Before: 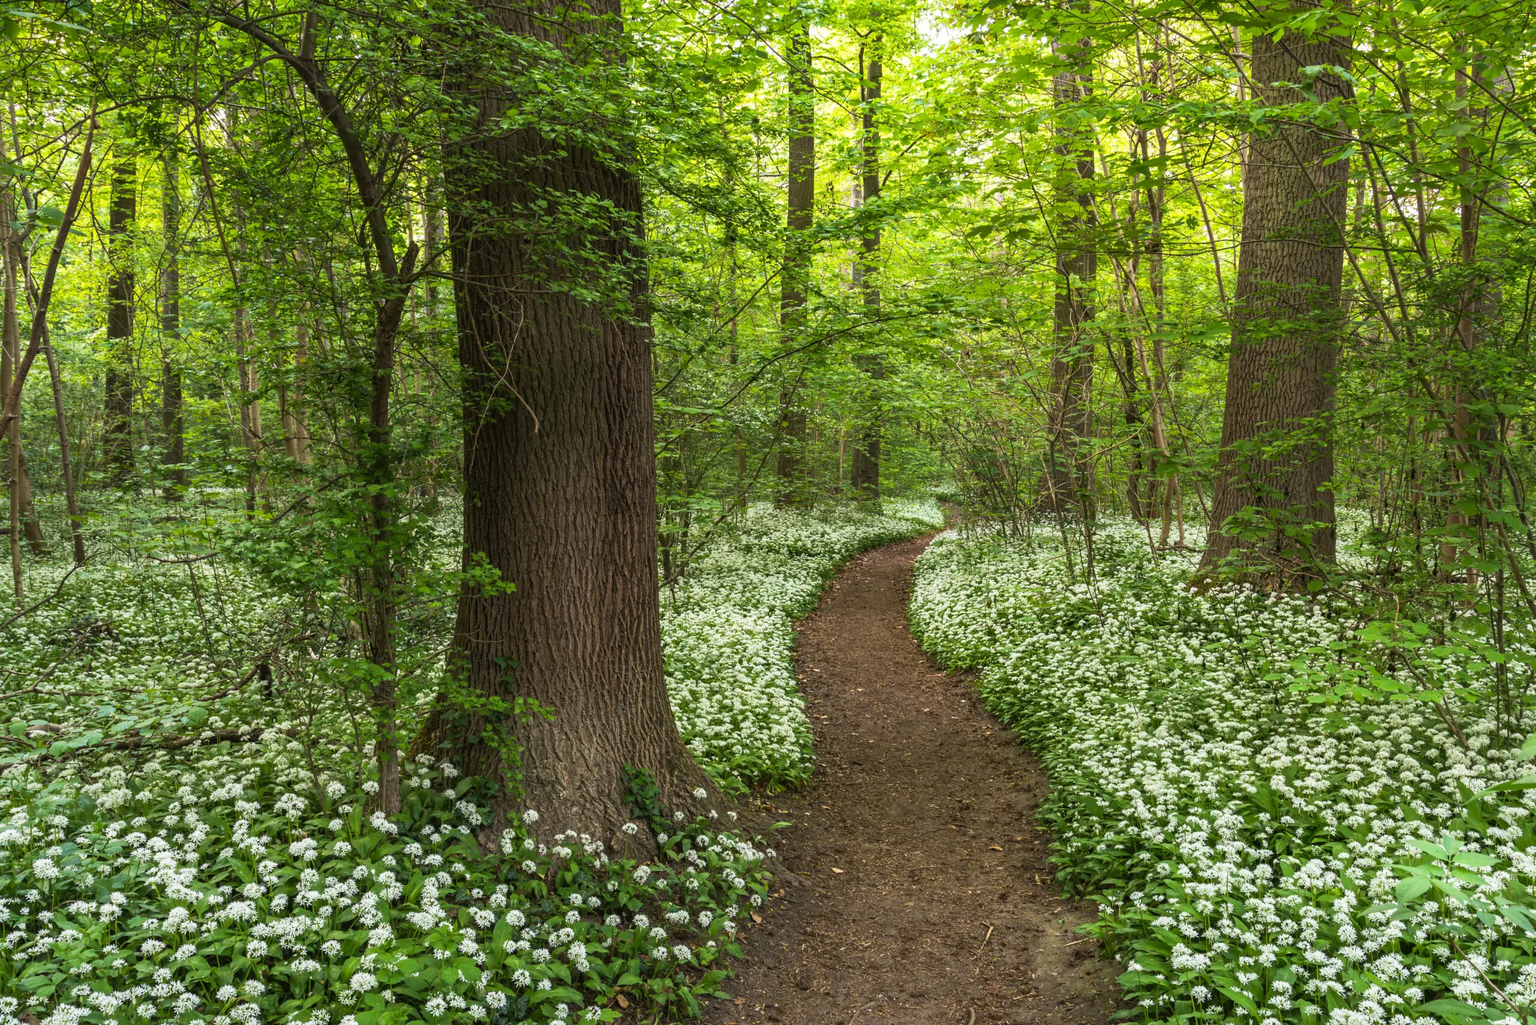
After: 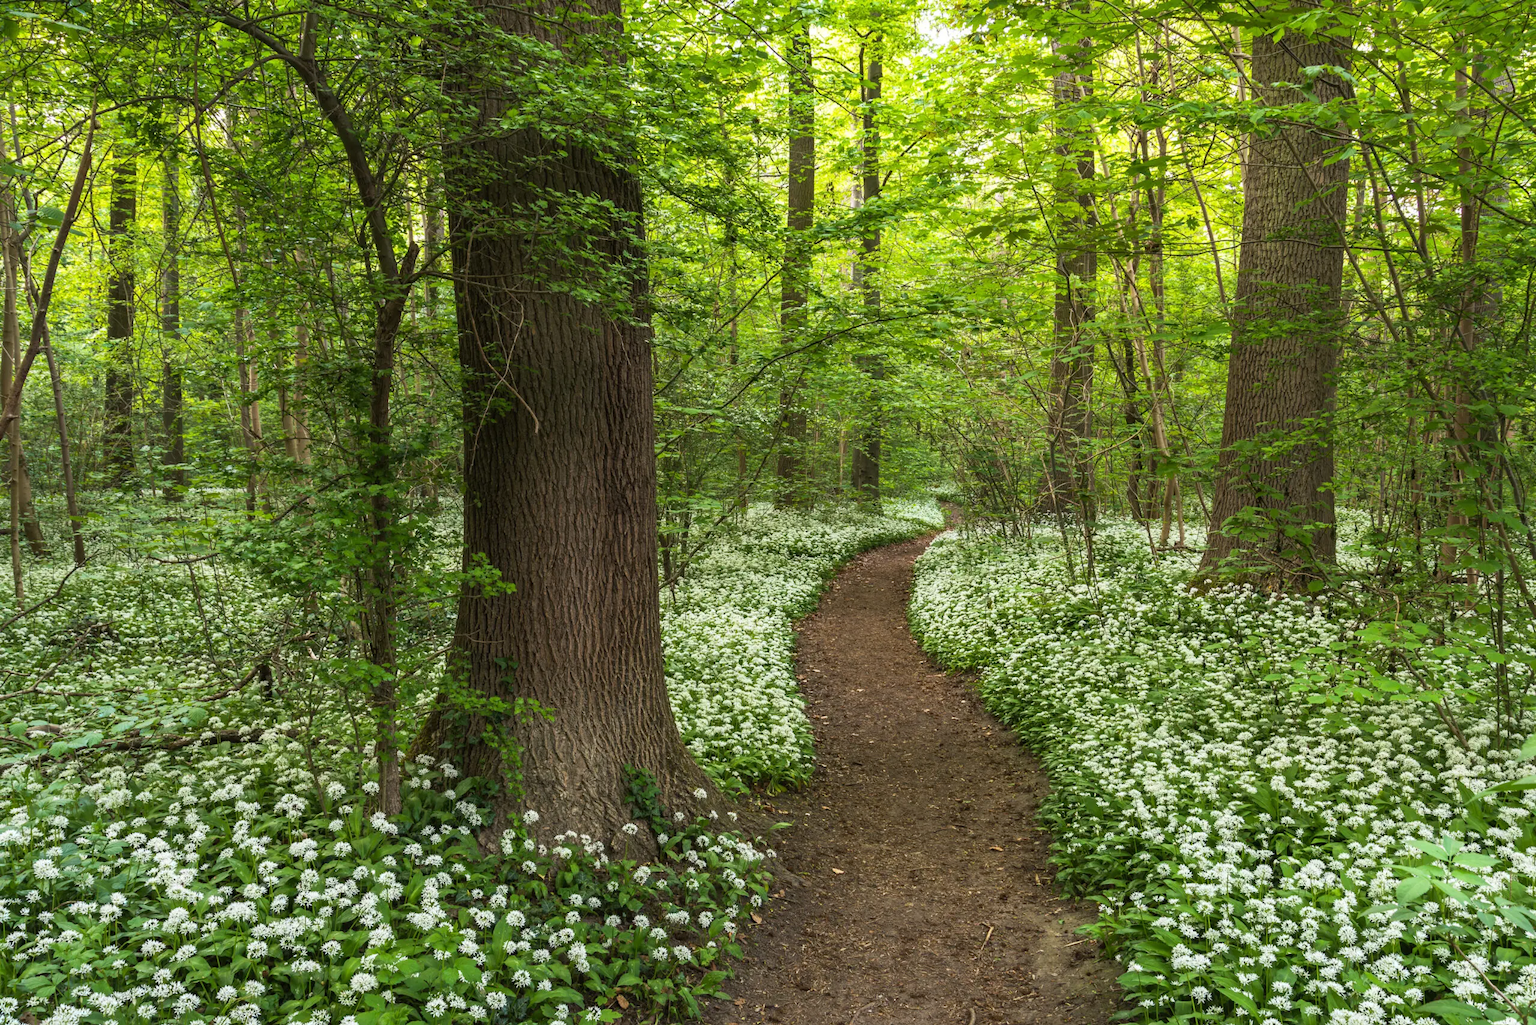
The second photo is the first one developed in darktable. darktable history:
color zones: curves: ch0 [(0.25, 0.5) (0.423, 0.5) (0.443, 0.5) (0.521, 0.756) (0.568, 0.5) (0.576, 0.5) (0.75, 0.5)]; ch1 [(0.25, 0.5) (0.423, 0.5) (0.443, 0.5) (0.539, 0.873) (0.624, 0.565) (0.631, 0.5) (0.75, 0.5)]
base curve: preserve colors none
